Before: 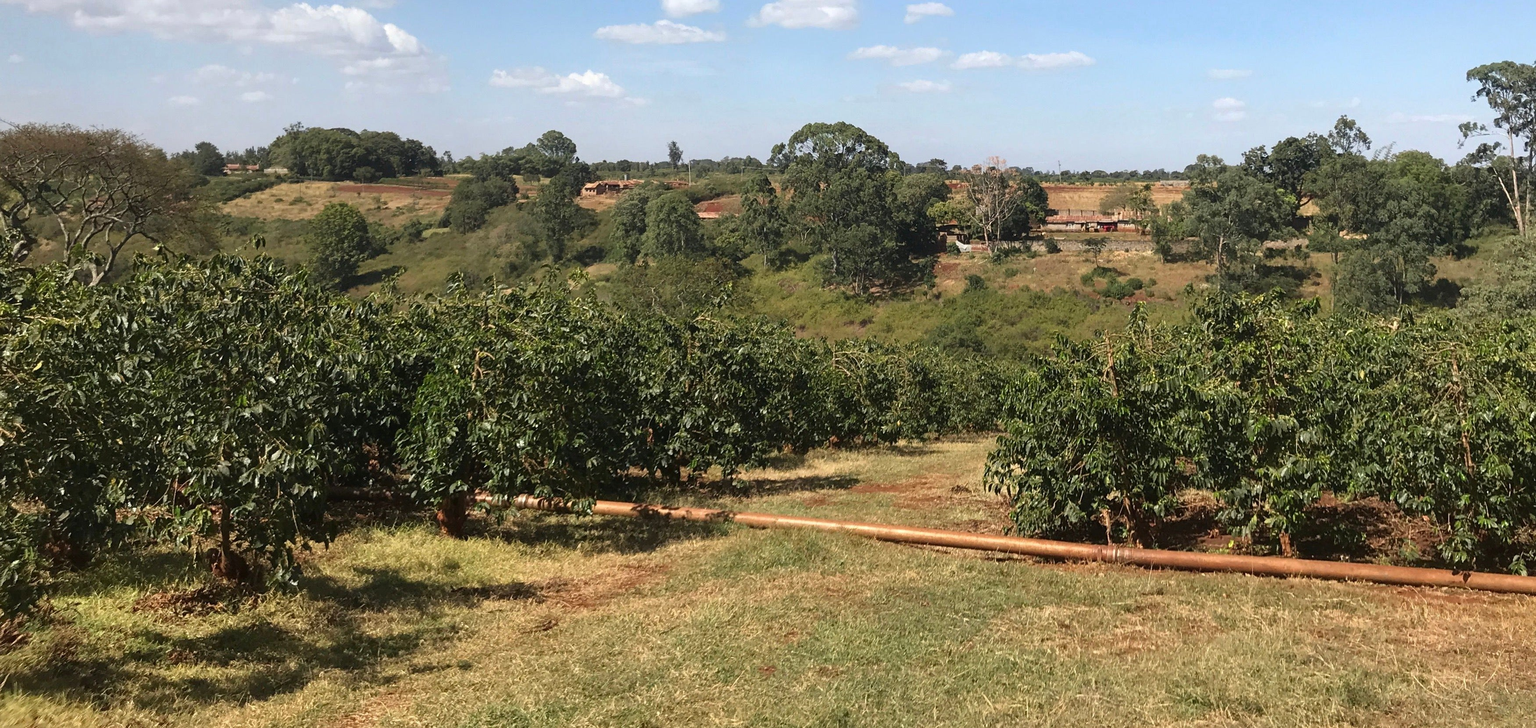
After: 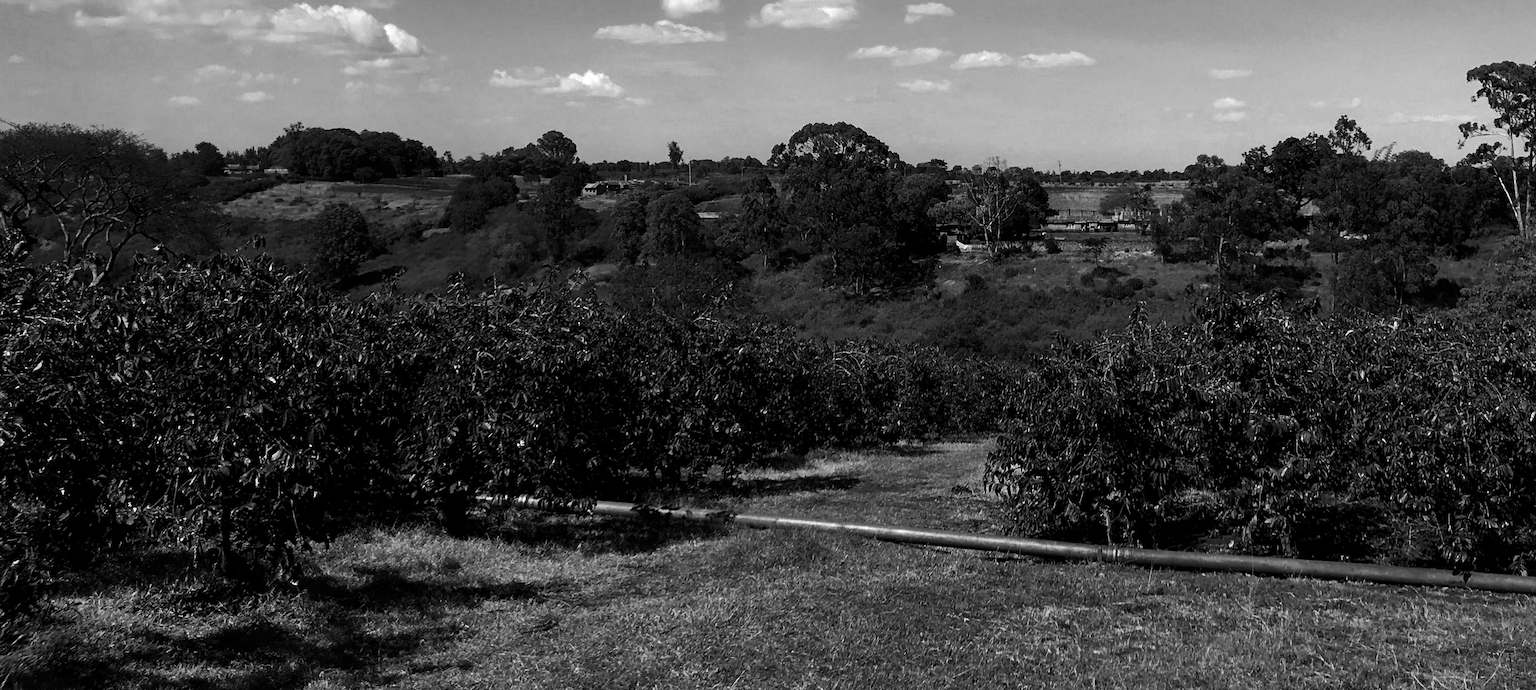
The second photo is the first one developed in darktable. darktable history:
exposure: black level correction 0.009, exposure 0.119 EV, compensate highlight preservation false
contrast brightness saturation: contrast -0.03, brightness -0.59, saturation -1
crop and rotate: top 0%, bottom 5.097%
color balance rgb: perceptual saturation grading › global saturation 100%
